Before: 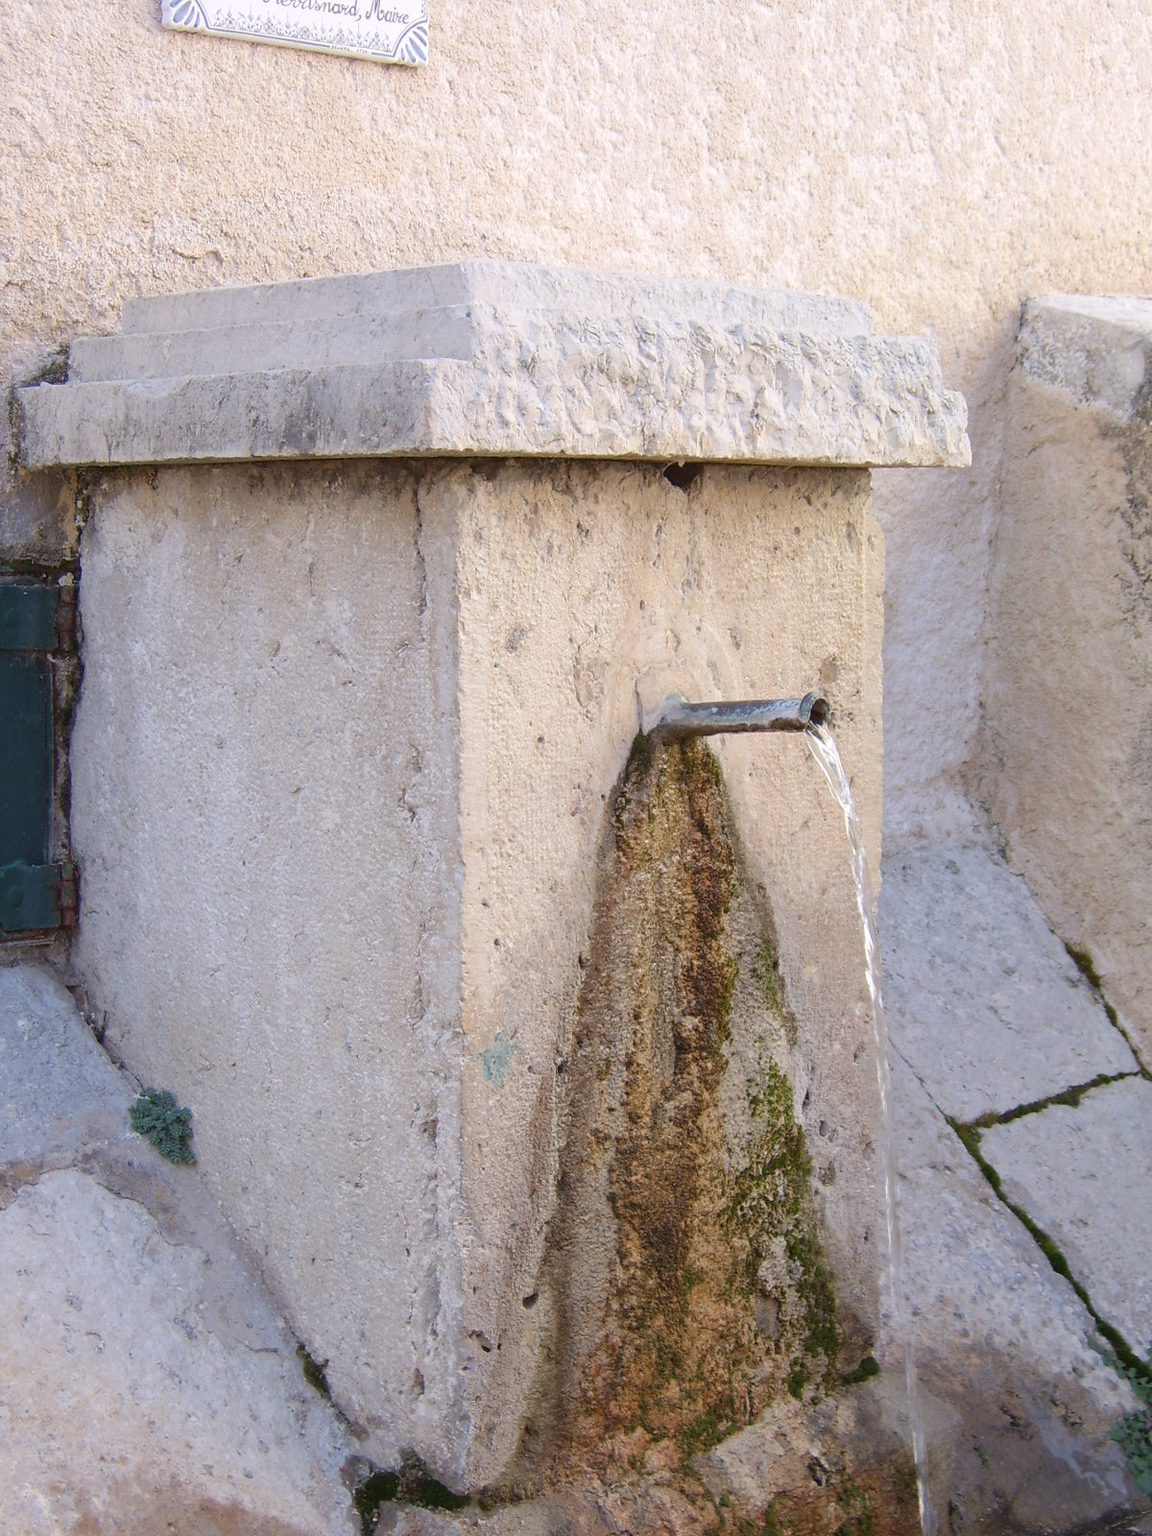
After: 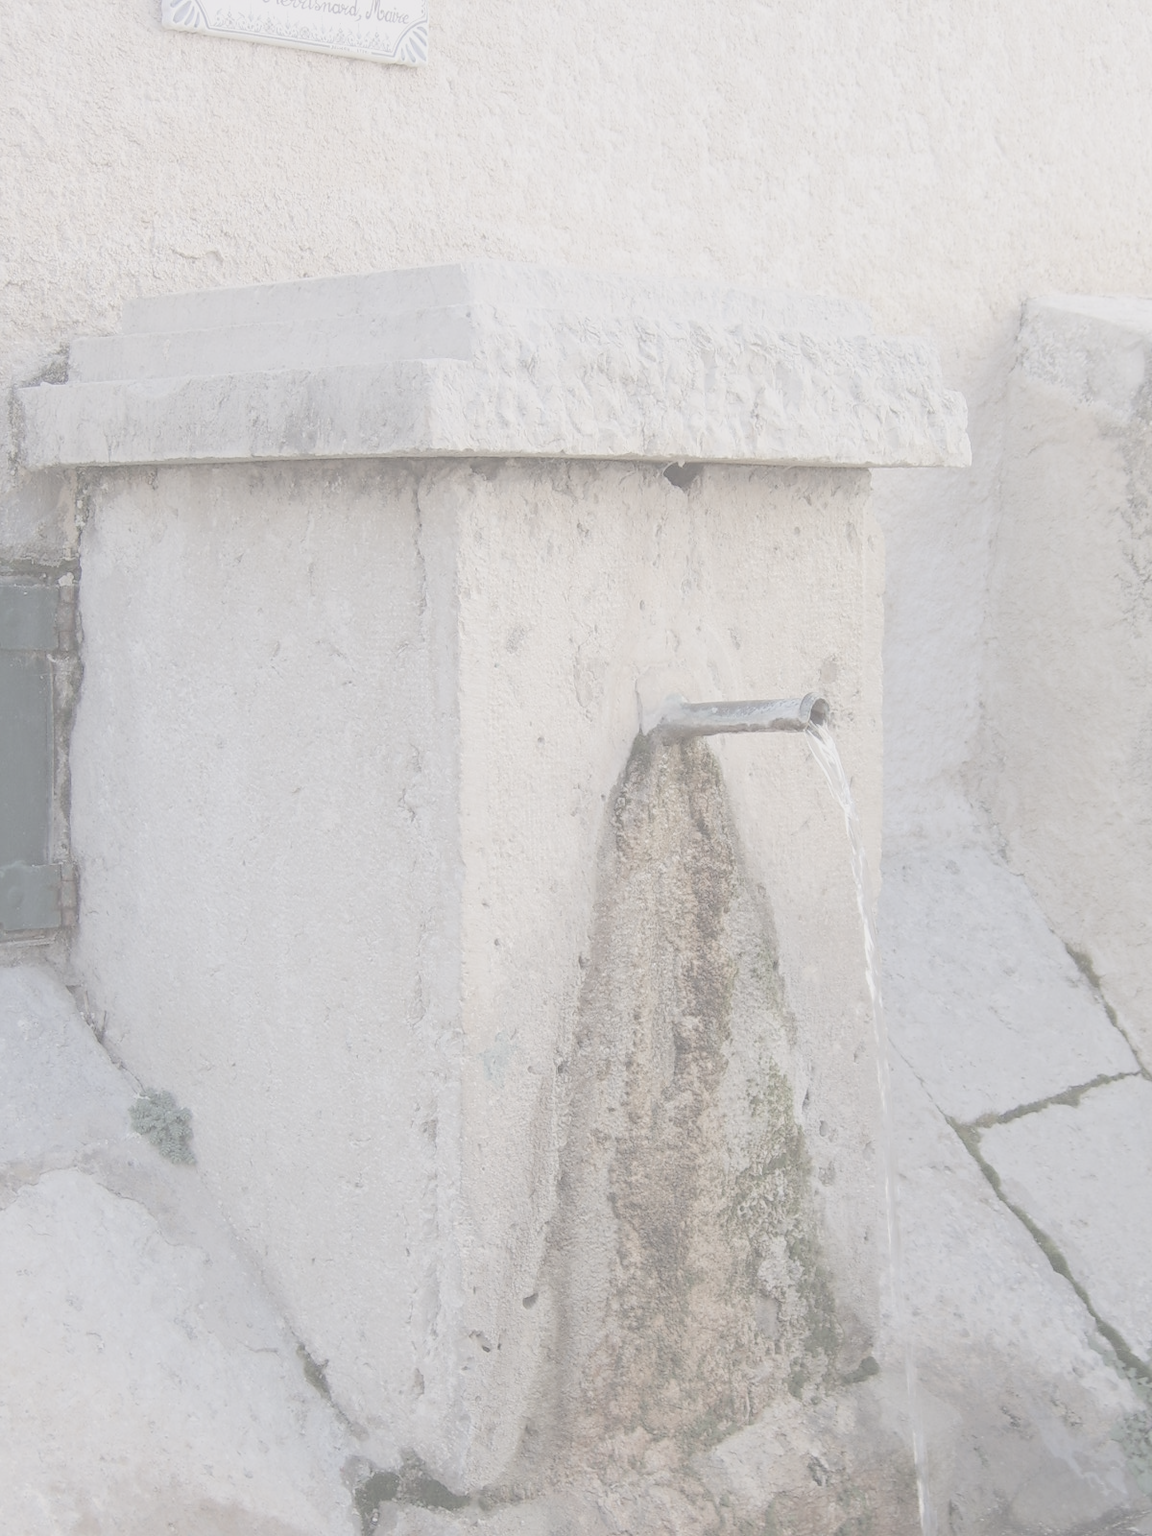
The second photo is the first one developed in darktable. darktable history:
contrast brightness saturation: contrast -0.337, brightness 0.733, saturation -0.78
